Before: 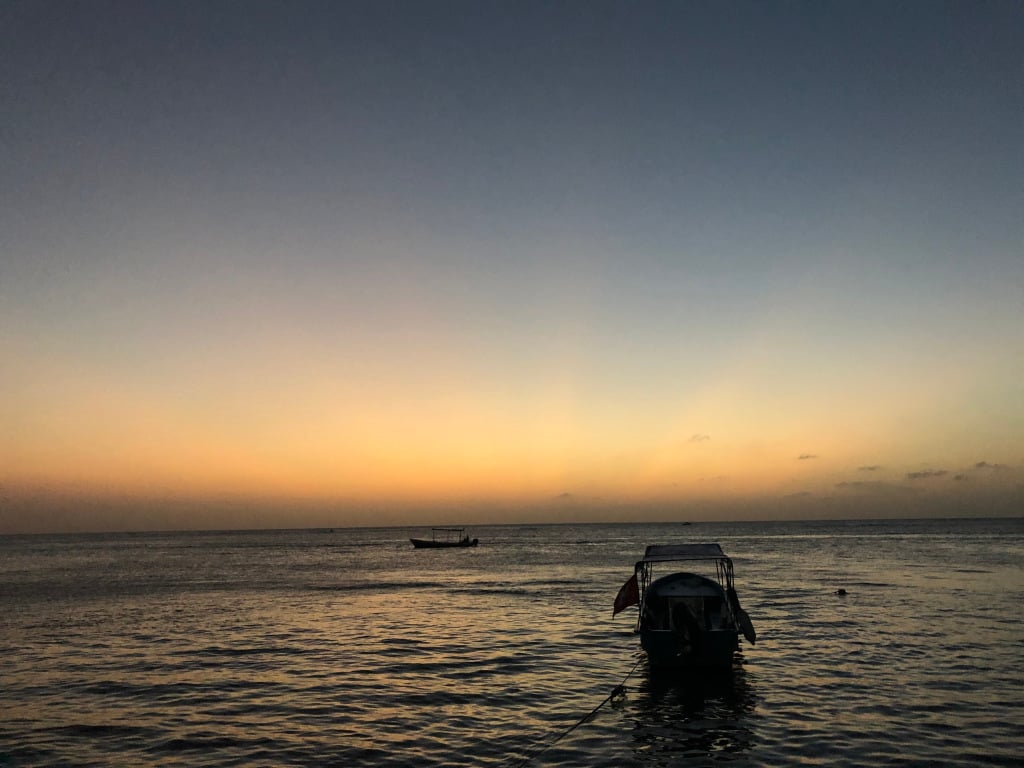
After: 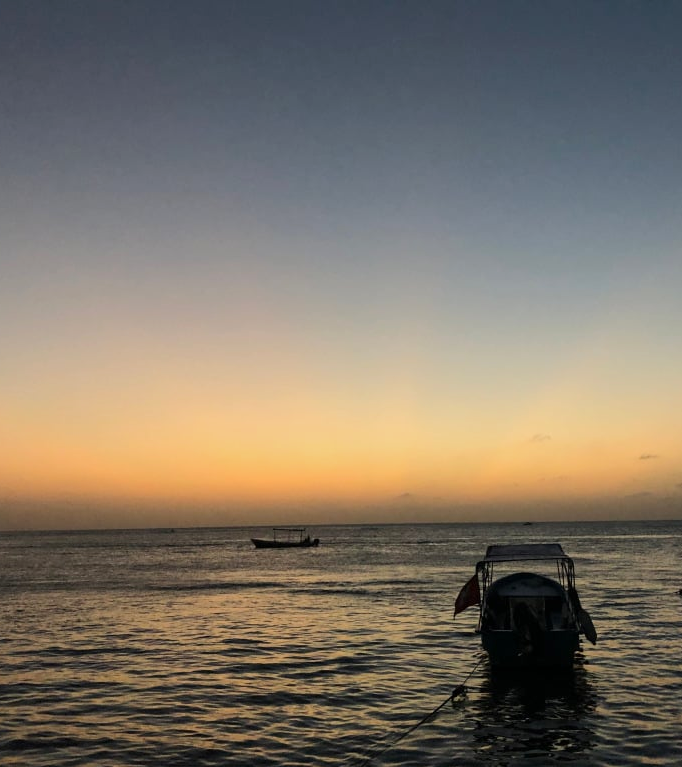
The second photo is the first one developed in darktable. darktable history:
crop and rotate: left 15.56%, right 17.81%
base curve: curves: ch0 [(0, 0) (0.235, 0.266) (0.503, 0.496) (0.786, 0.72) (1, 1)]
